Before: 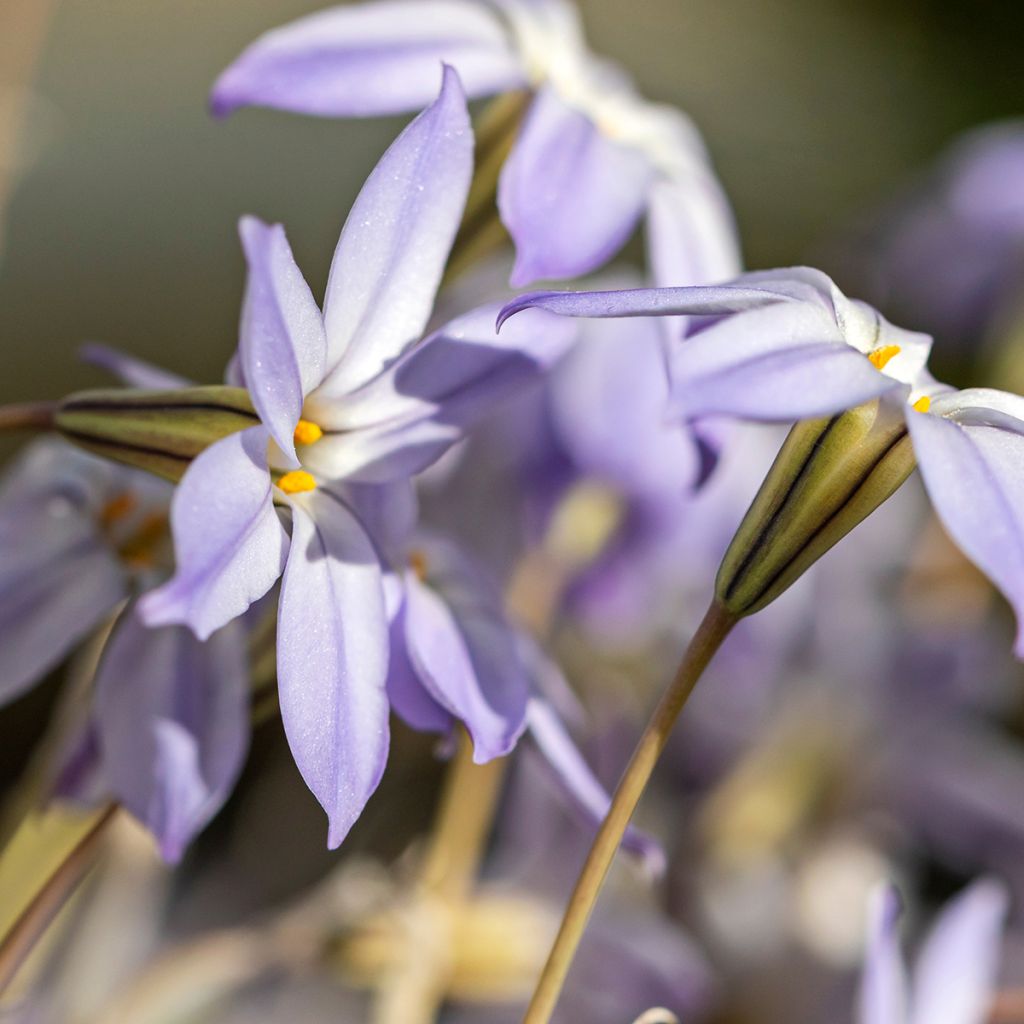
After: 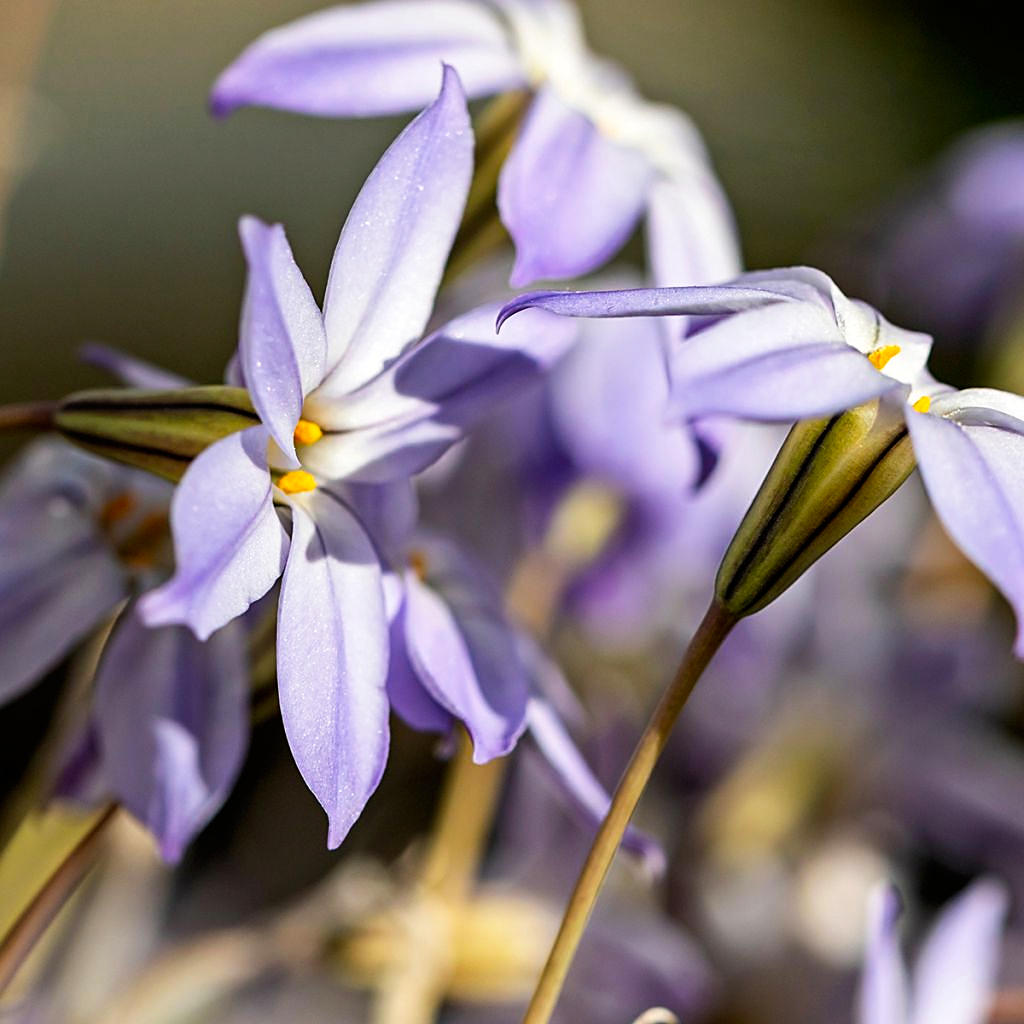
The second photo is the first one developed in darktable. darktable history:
tone equalizer: on, module defaults
tone curve: curves: ch0 [(0, 0) (0.003, 0) (0.011, 0.001) (0.025, 0.003) (0.044, 0.006) (0.069, 0.009) (0.1, 0.013) (0.136, 0.032) (0.177, 0.067) (0.224, 0.121) (0.277, 0.185) (0.335, 0.255) (0.399, 0.333) (0.468, 0.417) (0.543, 0.508) (0.623, 0.606) (0.709, 0.71) (0.801, 0.819) (0.898, 0.926) (1, 1)], preserve colors none
sharpen: on, module defaults
